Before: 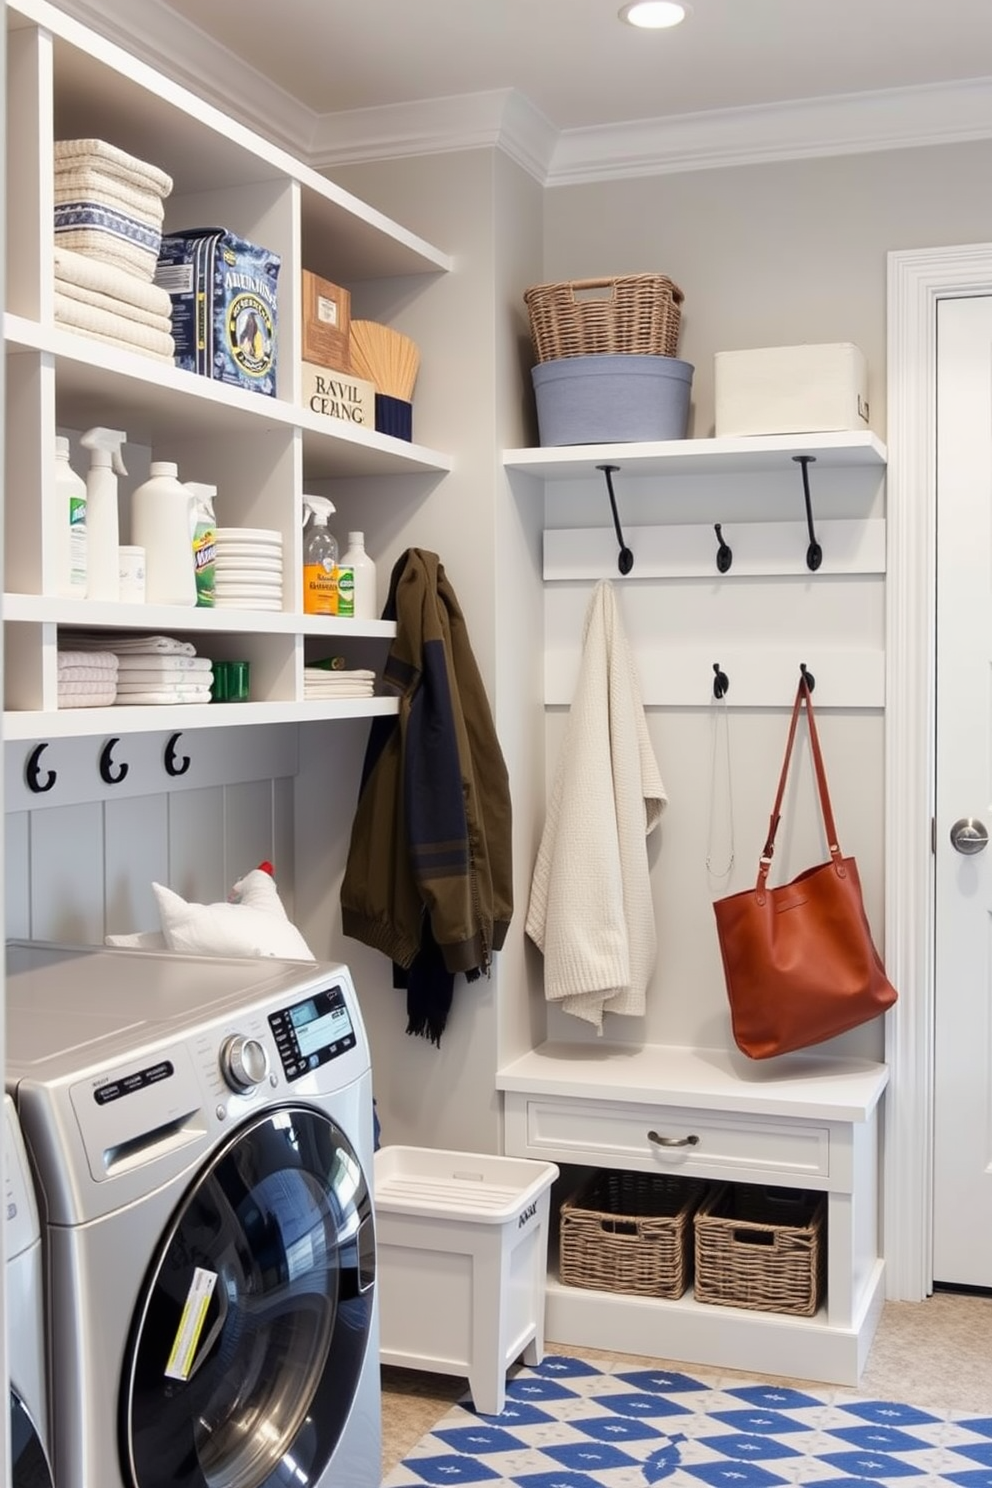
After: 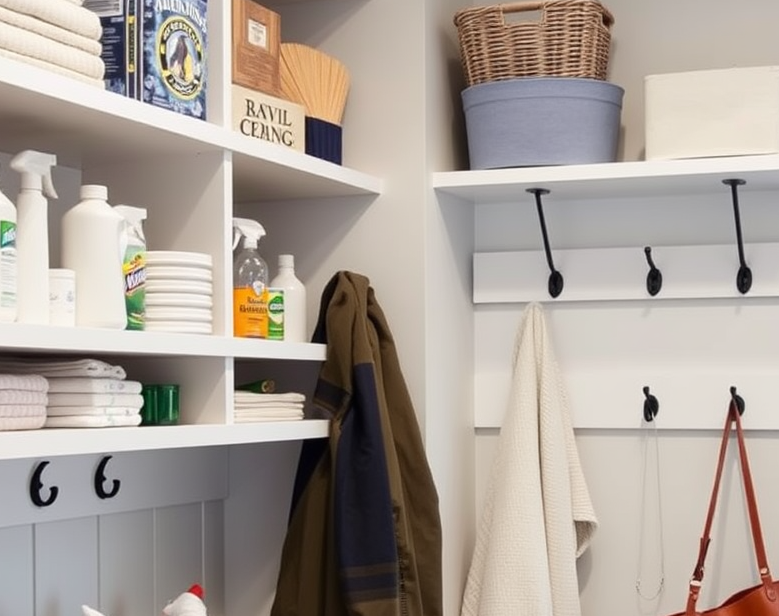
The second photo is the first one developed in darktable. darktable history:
crop: left 7.074%, top 18.677%, right 14.395%, bottom 39.862%
